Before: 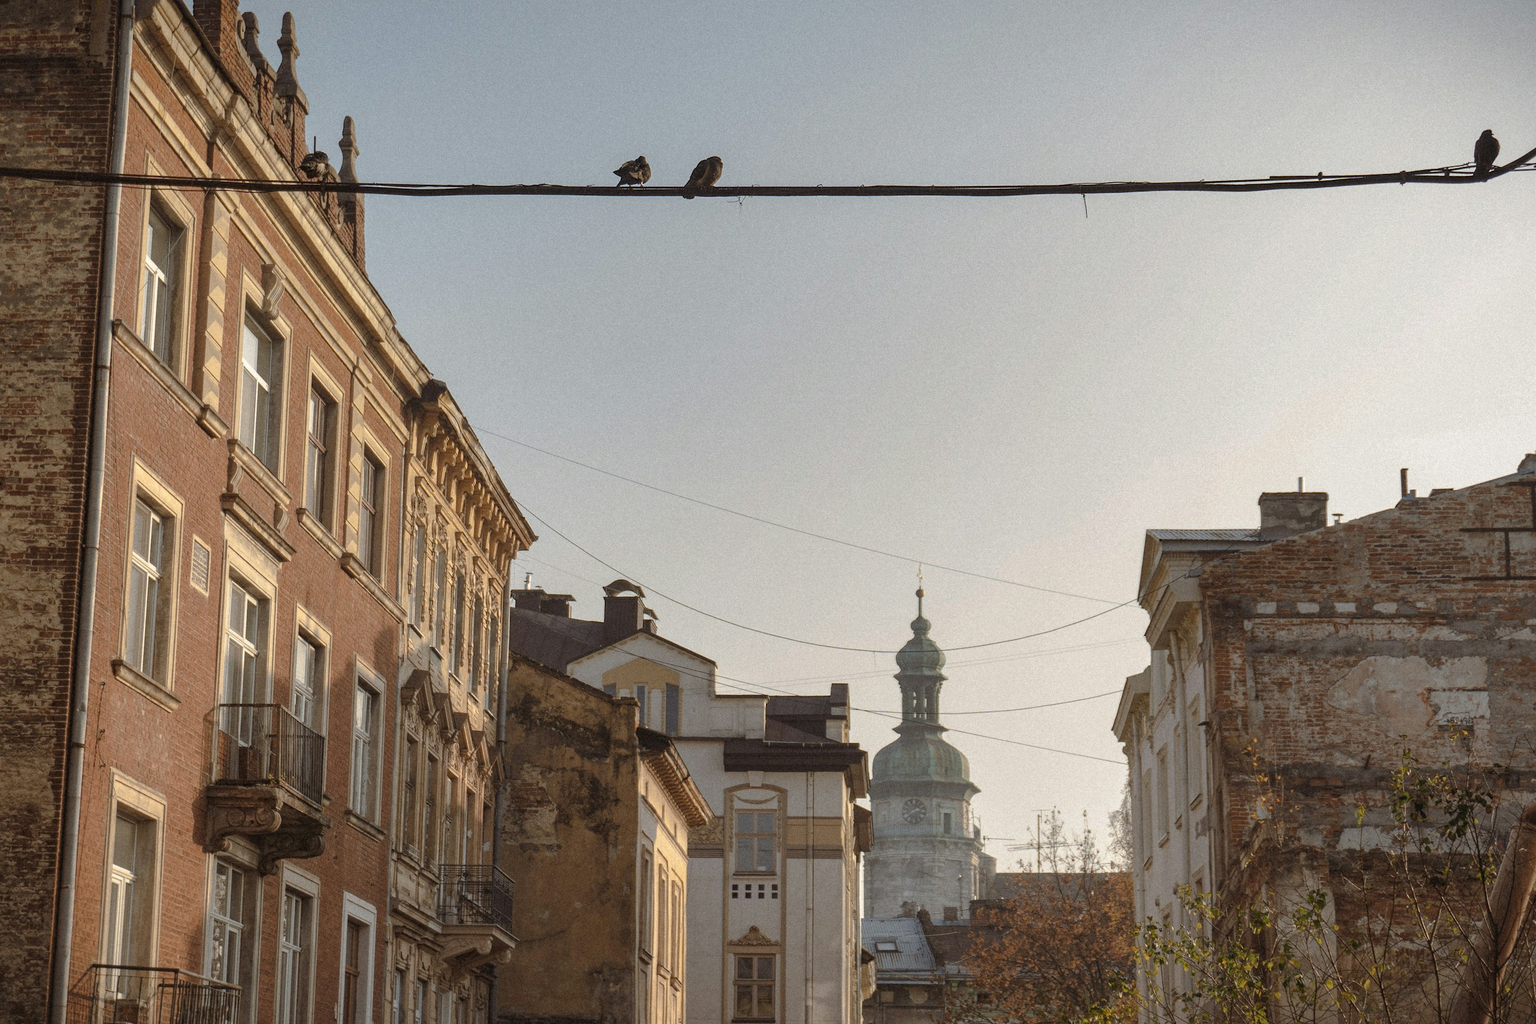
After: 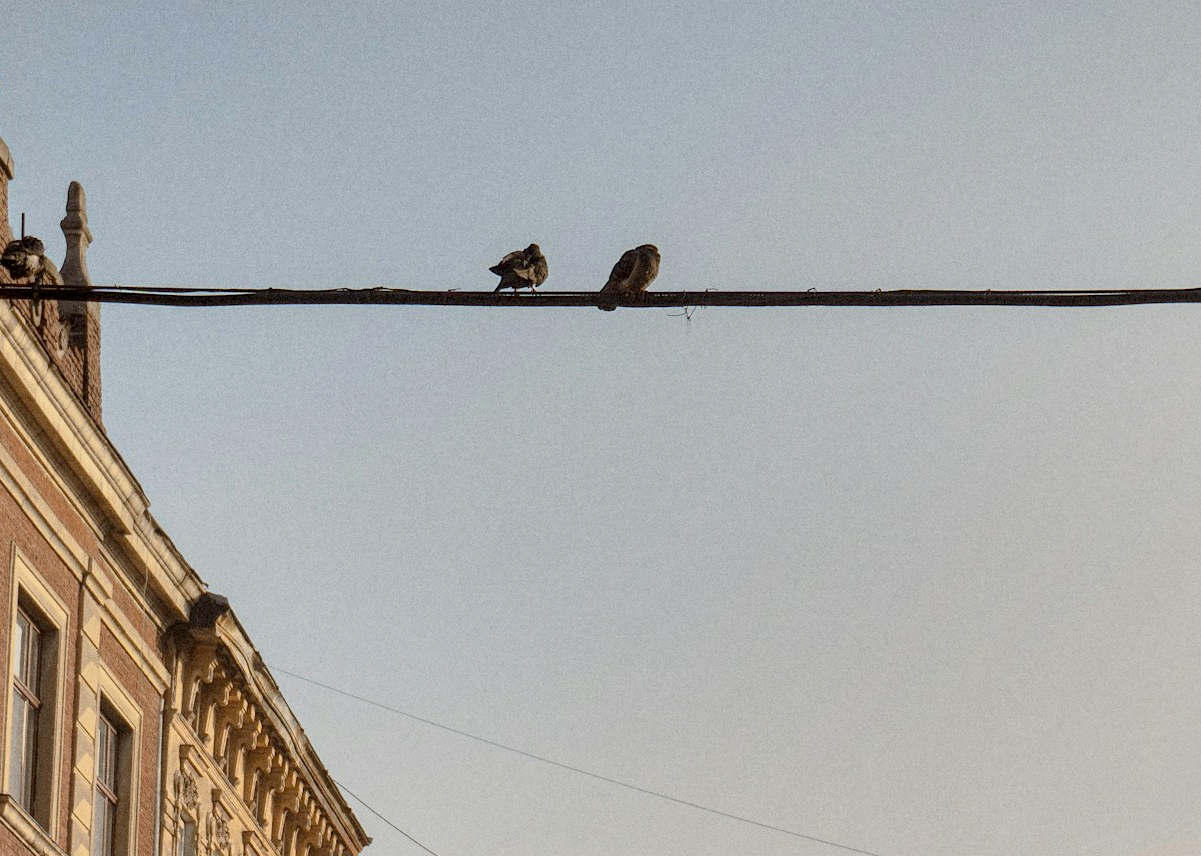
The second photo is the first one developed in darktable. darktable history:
exposure: black level correction 0.009, exposure 0.119 EV, compensate highlight preservation false
crop: left 19.556%, right 30.401%, bottom 46.458%
tone equalizer: -7 EV -0.63 EV, -6 EV 1 EV, -5 EV -0.45 EV, -4 EV 0.43 EV, -3 EV 0.41 EV, -2 EV 0.15 EV, -1 EV -0.15 EV, +0 EV -0.39 EV, smoothing diameter 25%, edges refinement/feathering 10, preserve details guided filter
